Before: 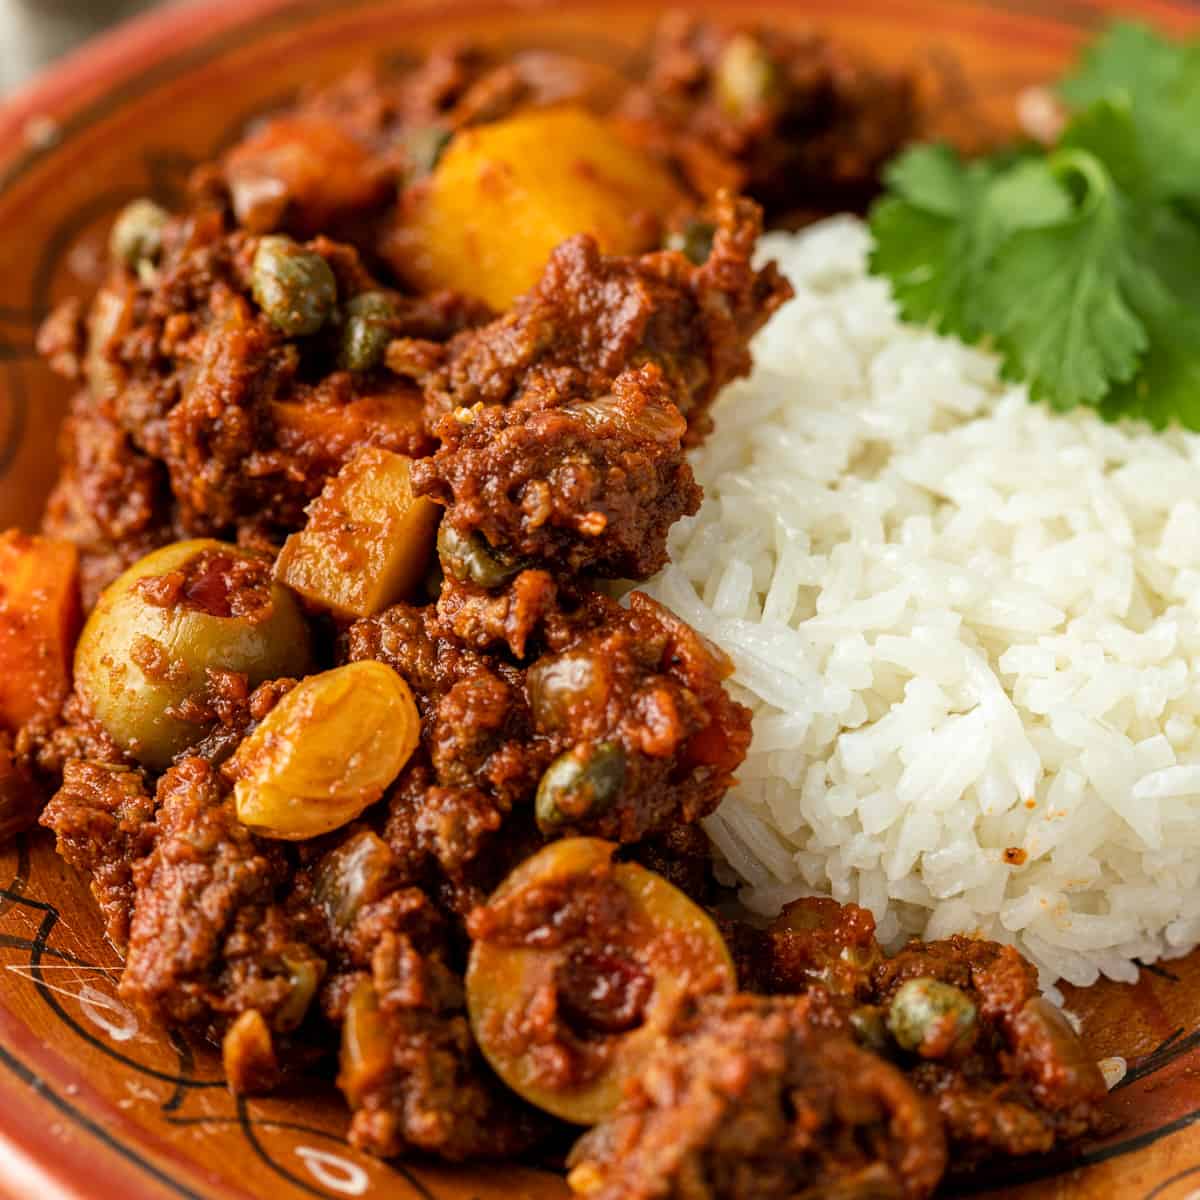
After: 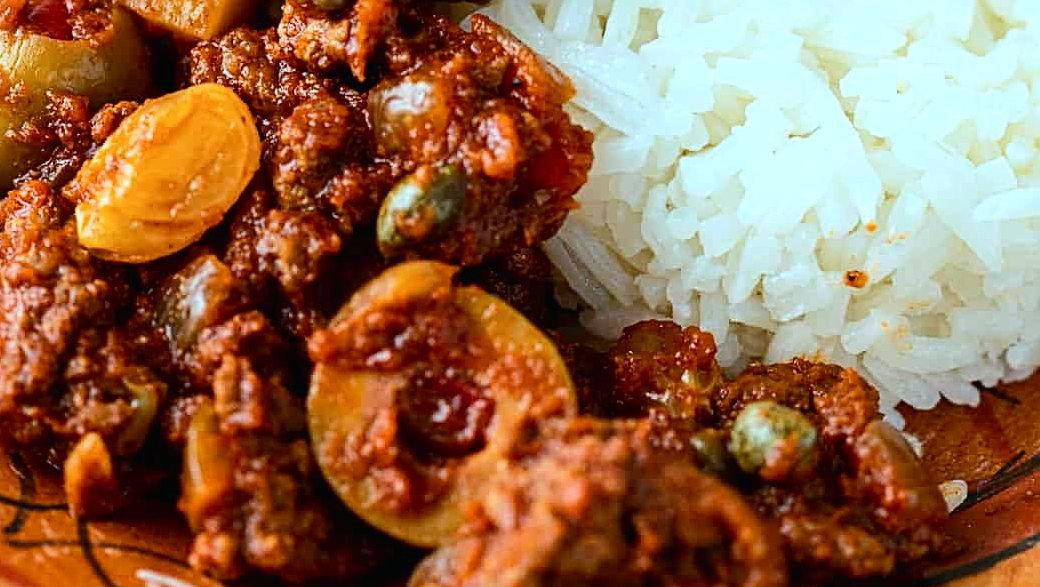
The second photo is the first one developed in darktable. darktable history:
color calibration: output R [1.063, -0.012, -0.003, 0], output G [0, 1.022, 0.021, 0], output B [-0.079, 0.047, 1, 0], illuminant custom, x 0.389, y 0.387, temperature 3838.64 K
white balance: red 0.978, blue 0.999
sharpen: on, module defaults
crop and rotate: left 13.306%, top 48.129%, bottom 2.928%
tone curve: curves: ch0 [(0, 0.01) (0.037, 0.032) (0.131, 0.108) (0.275, 0.258) (0.483, 0.512) (0.61, 0.661) (0.696, 0.742) (0.792, 0.834) (0.911, 0.936) (0.997, 0.995)]; ch1 [(0, 0) (0.308, 0.29) (0.425, 0.411) (0.503, 0.502) (0.551, 0.563) (0.683, 0.706) (0.746, 0.77) (1, 1)]; ch2 [(0, 0) (0.246, 0.233) (0.36, 0.352) (0.415, 0.415) (0.485, 0.487) (0.502, 0.502) (0.525, 0.523) (0.545, 0.552) (0.587, 0.6) (0.636, 0.652) (0.711, 0.729) (0.845, 0.855) (0.998, 0.977)], color space Lab, independent channels, preserve colors none
